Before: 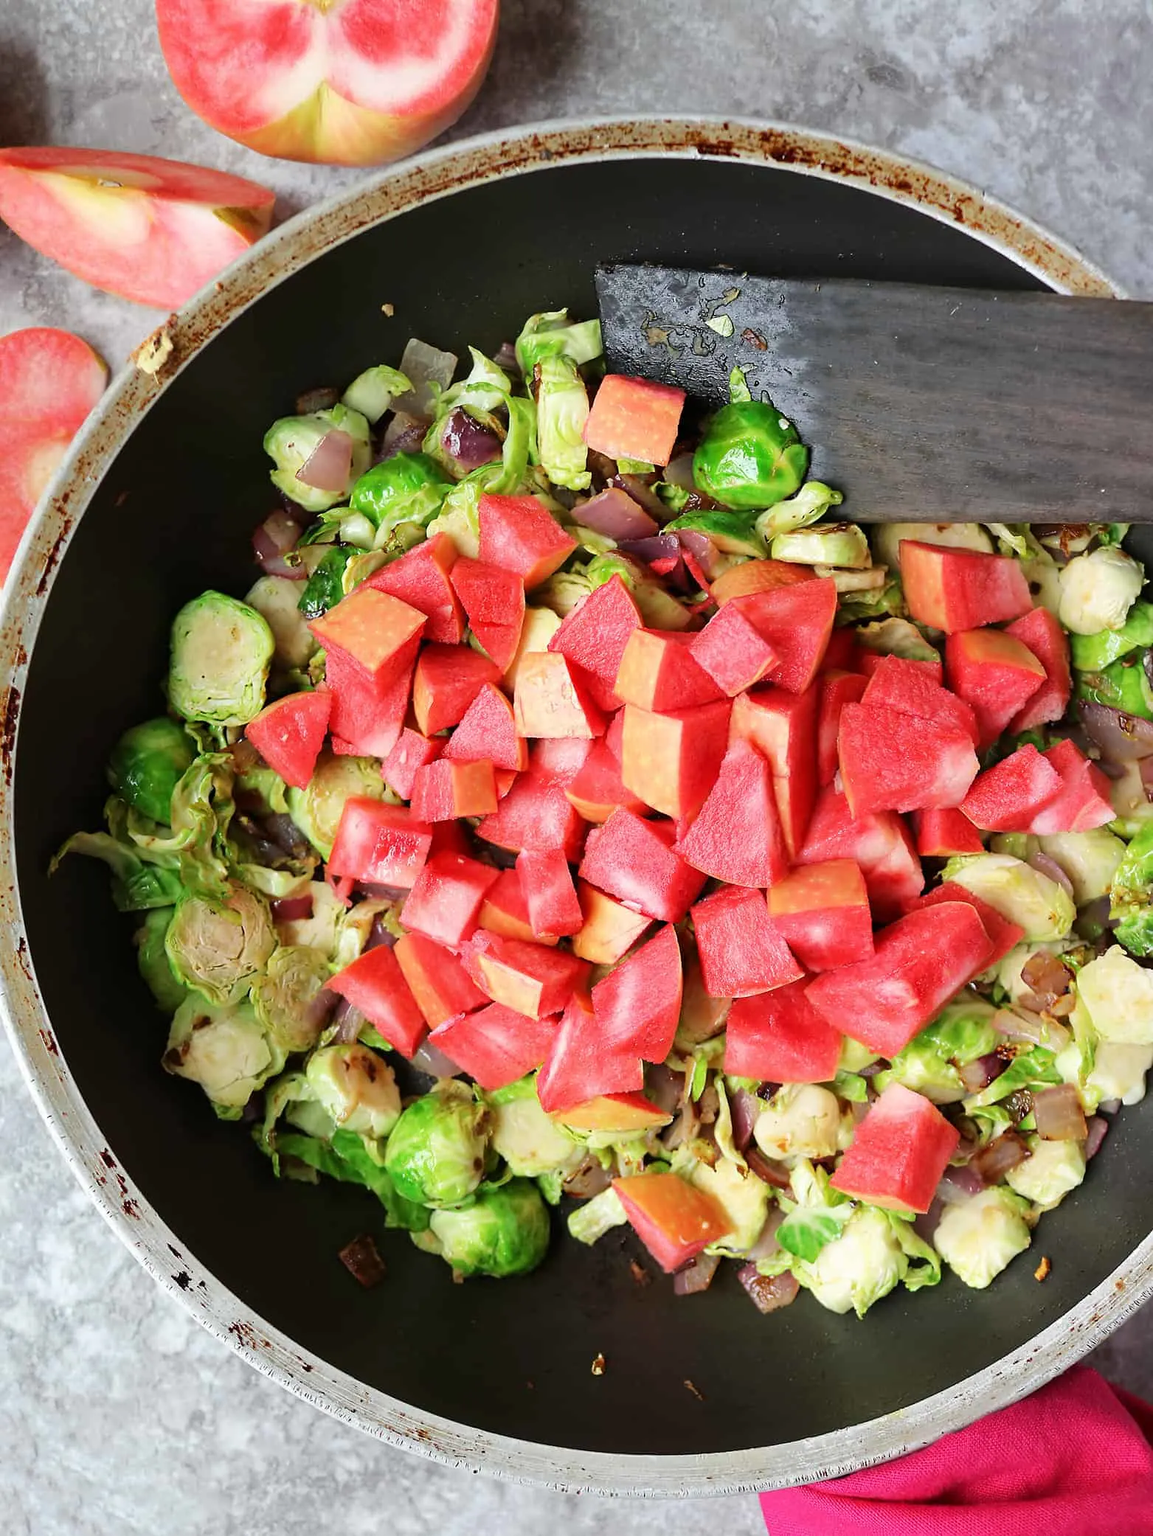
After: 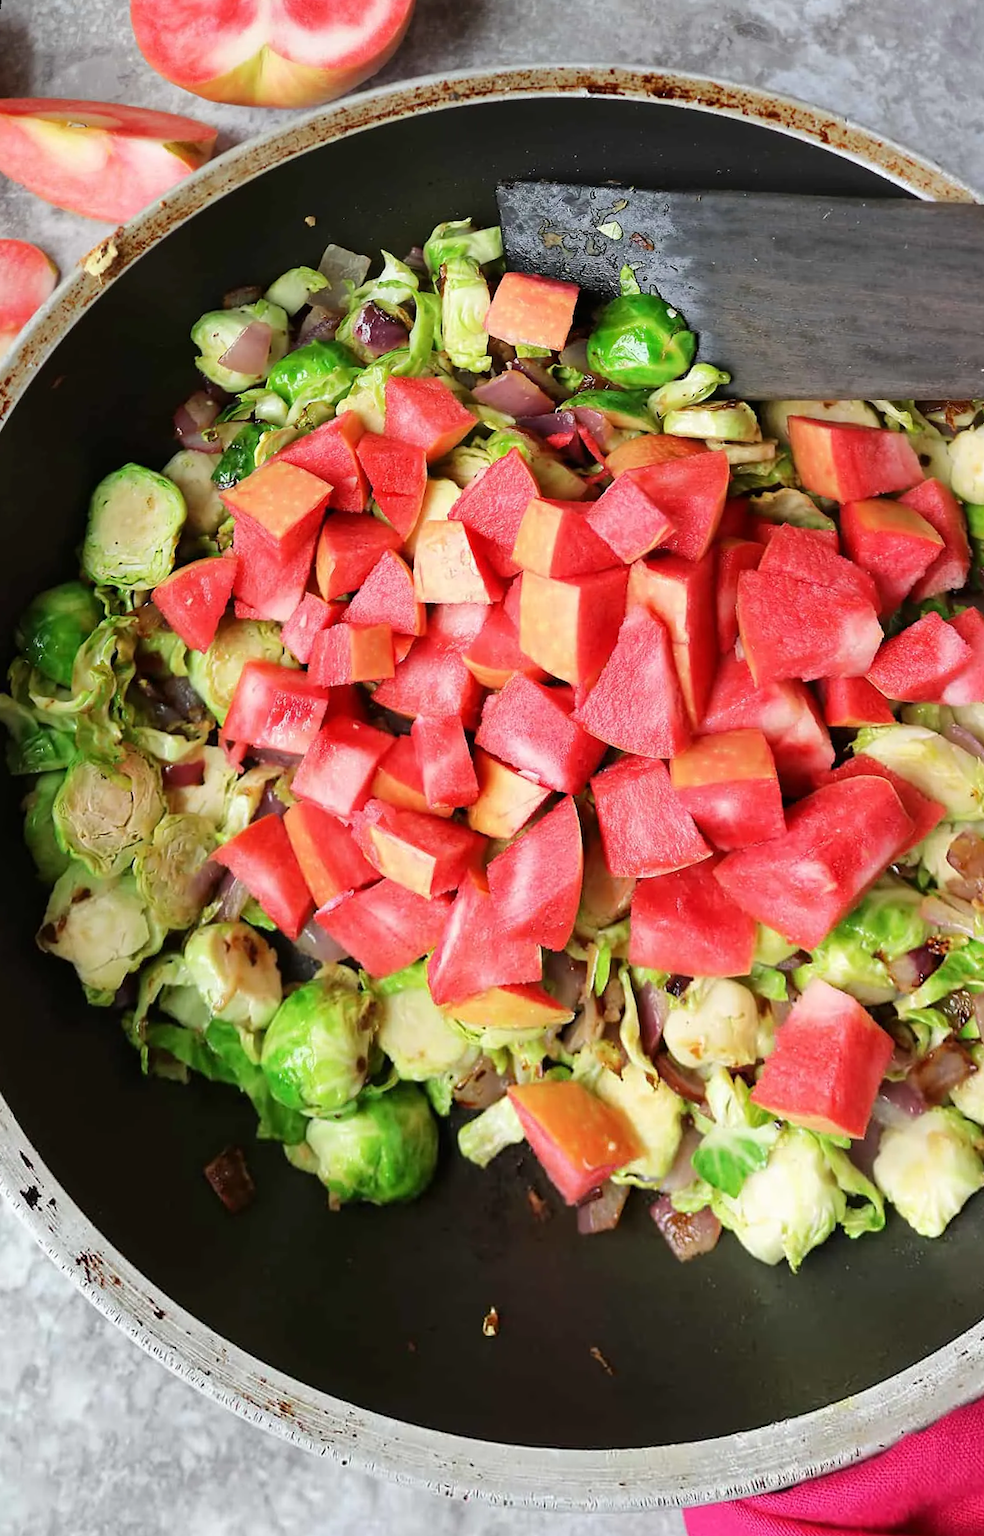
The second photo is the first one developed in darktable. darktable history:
rotate and perspective: rotation 0.72°, lens shift (vertical) -0.352, lens shift (horizontal) -0.051, crop left 0.152, crop right 0.859, crop top 0.019, crop bottom 0.964
white balance: emerald 1
